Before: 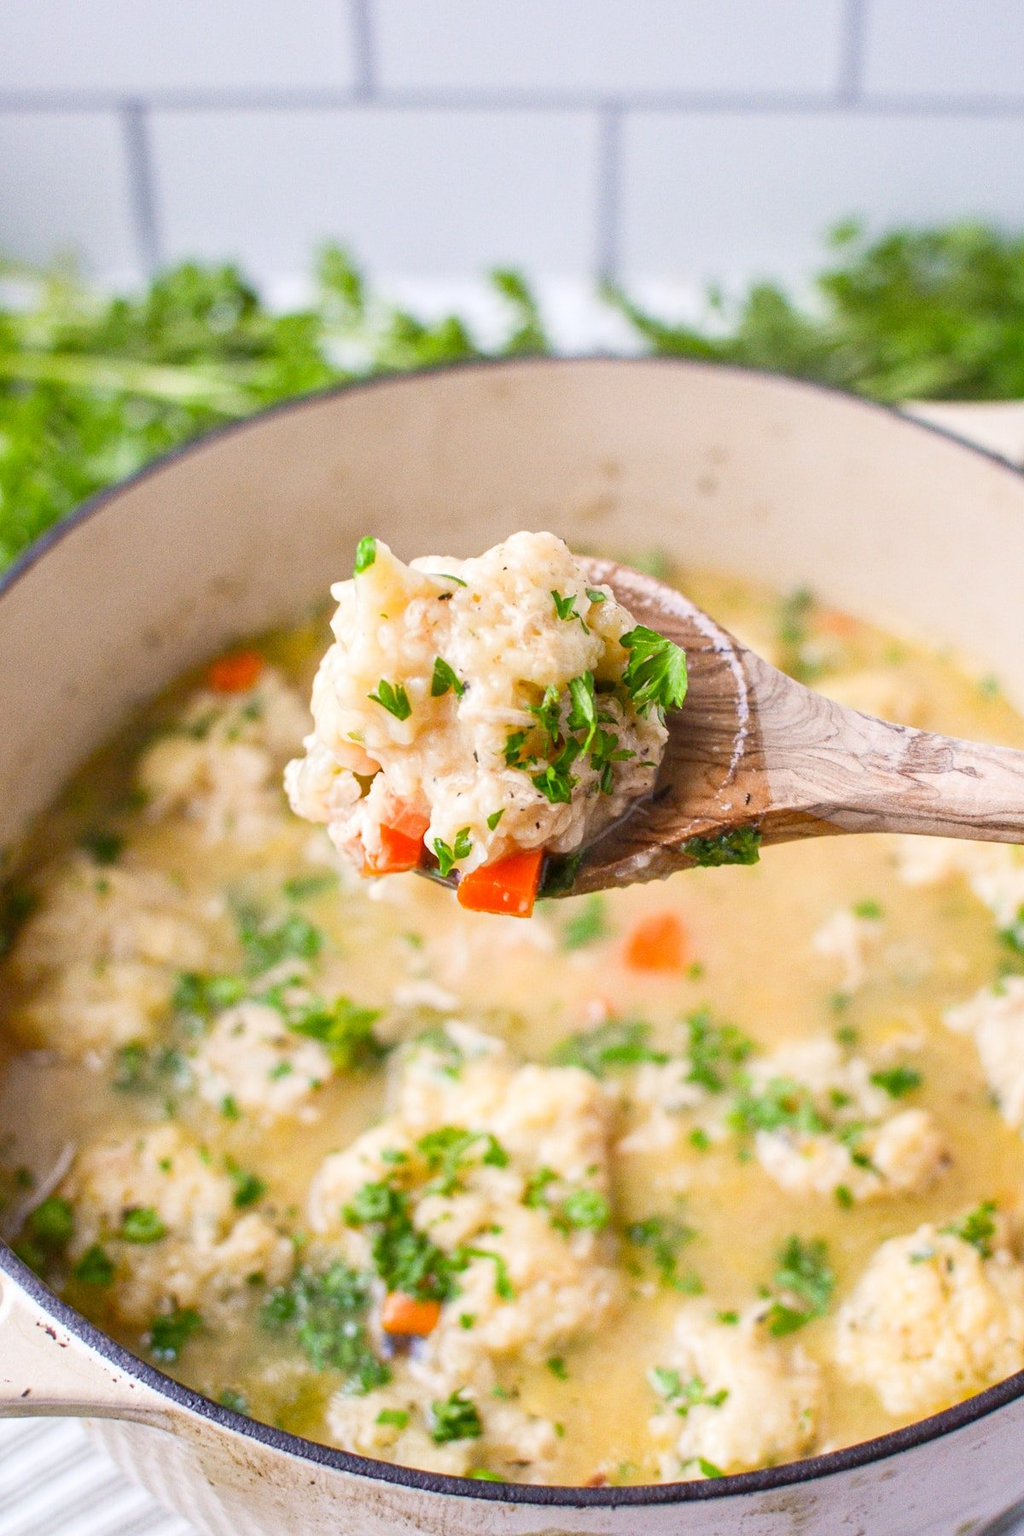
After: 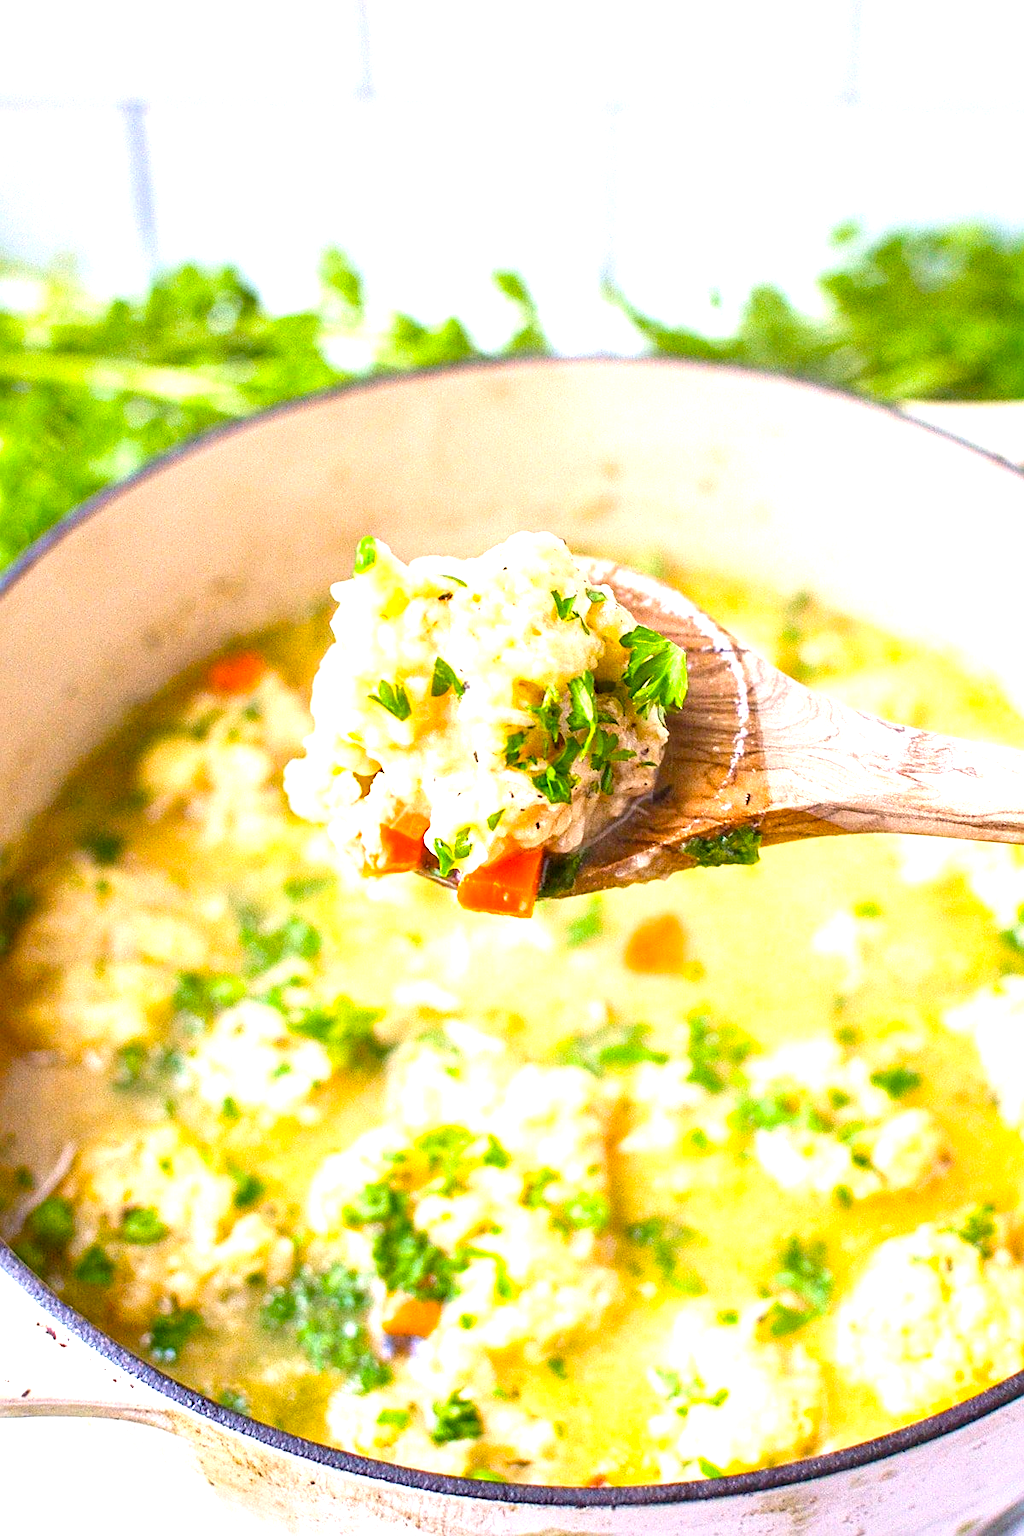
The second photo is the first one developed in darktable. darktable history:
sharpen: on, module defaults
exposure: black level correction 0, exposure 1.001 EV, compensate highlight preservation false
tone equalizer: on, module defaults
color balance rgb: perceptual saturation grading › global saturation 25.72%, global vibrance 20%
